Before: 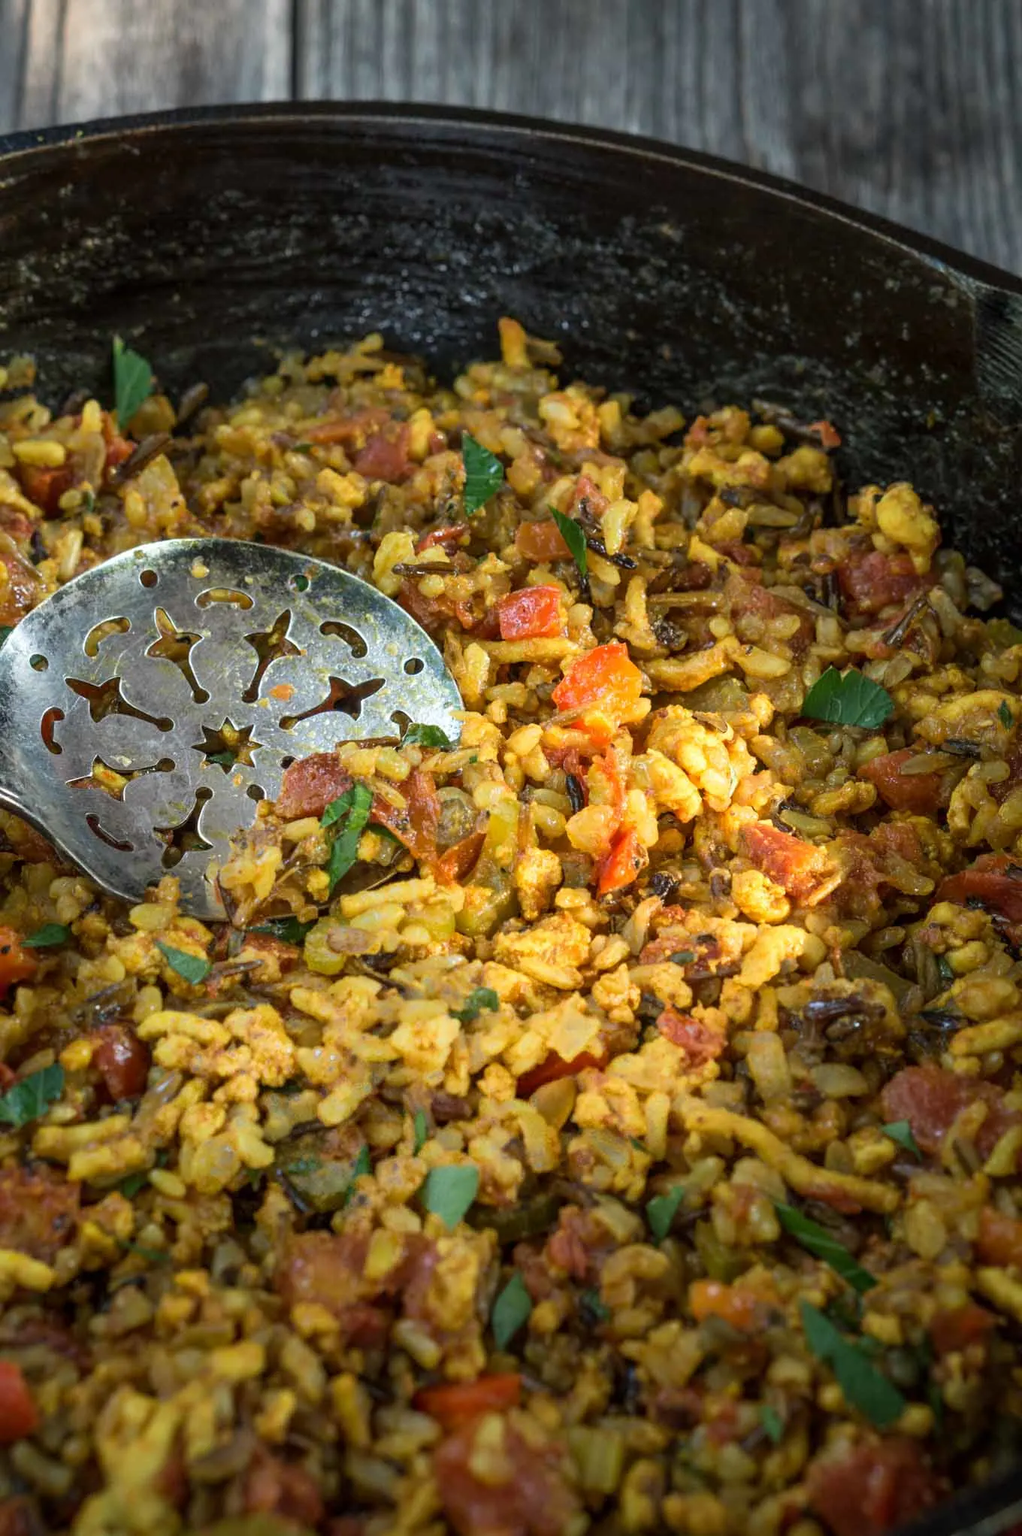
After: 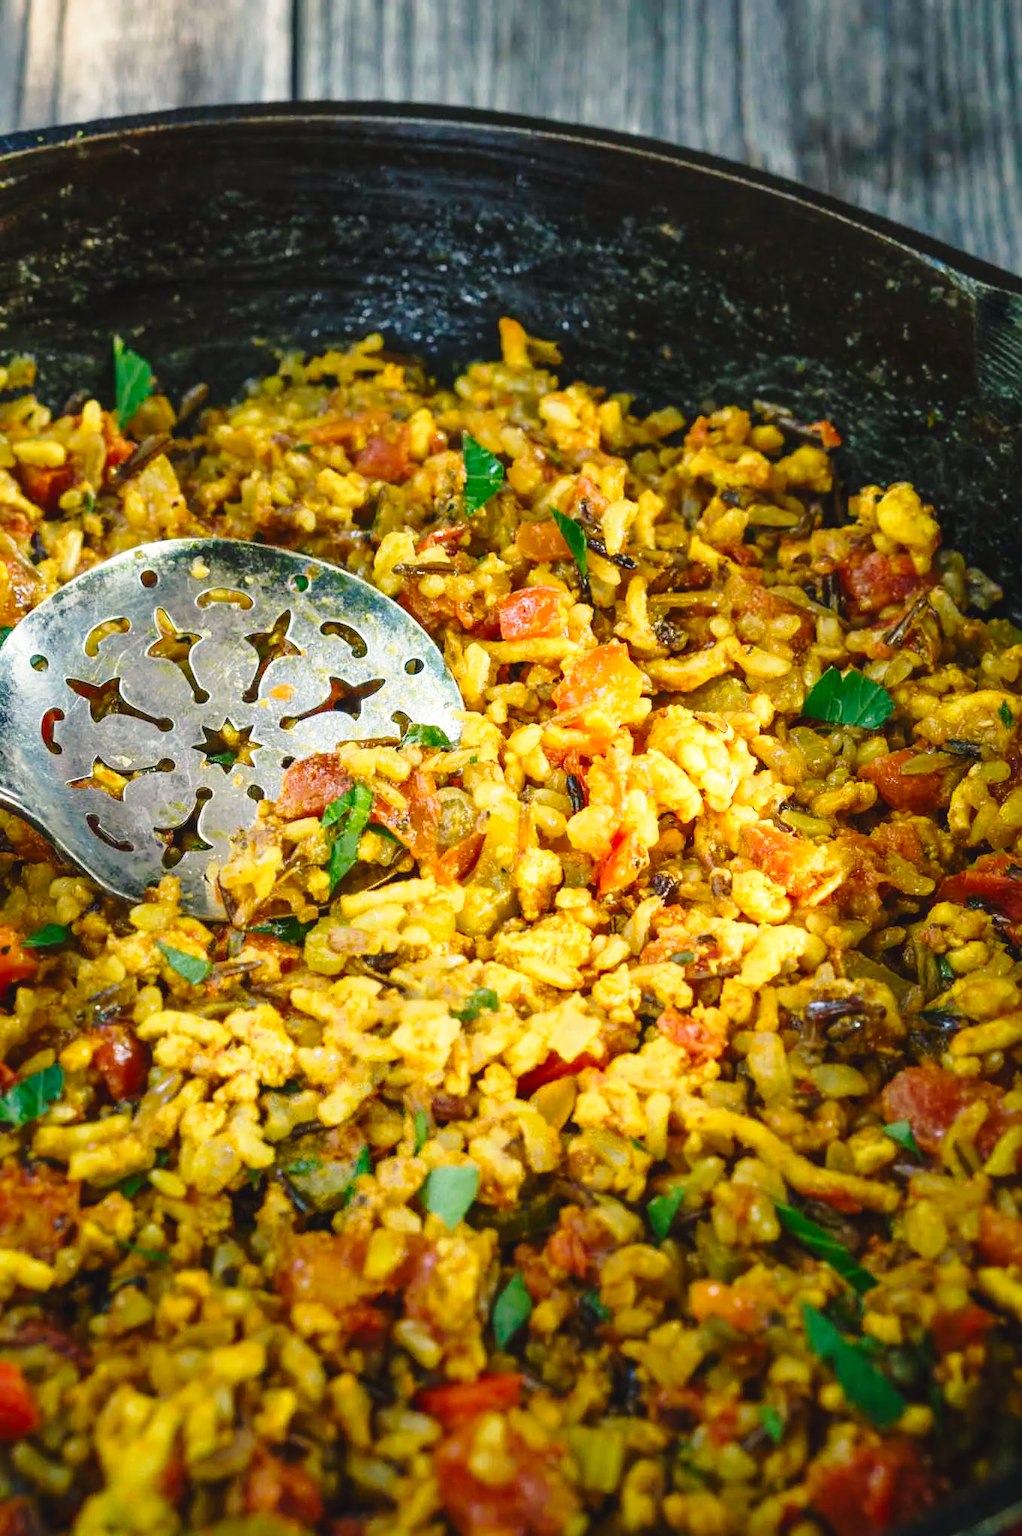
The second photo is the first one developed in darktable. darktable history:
color balance rgb: shadows lift › chroma 2%, shadows lift › hue 219.6°, power › hue 313.2°, highlights gain › chroma 3%, highlights gain › hue 75.6°, global offset › luminance 0.5%, perceptual saturation grading › global saturation 15.33%, perceptual saturation grading › highlights -19.33%, perceptual saturation grading › shadows 20%, global vibrance 20%
base curve: curves: ch0 [(0, 0) (0.028, 0.03) (0.121, 0.232) (0.46, 0.748) (0.859, 0.968) (1, 1)], preserve colors none
